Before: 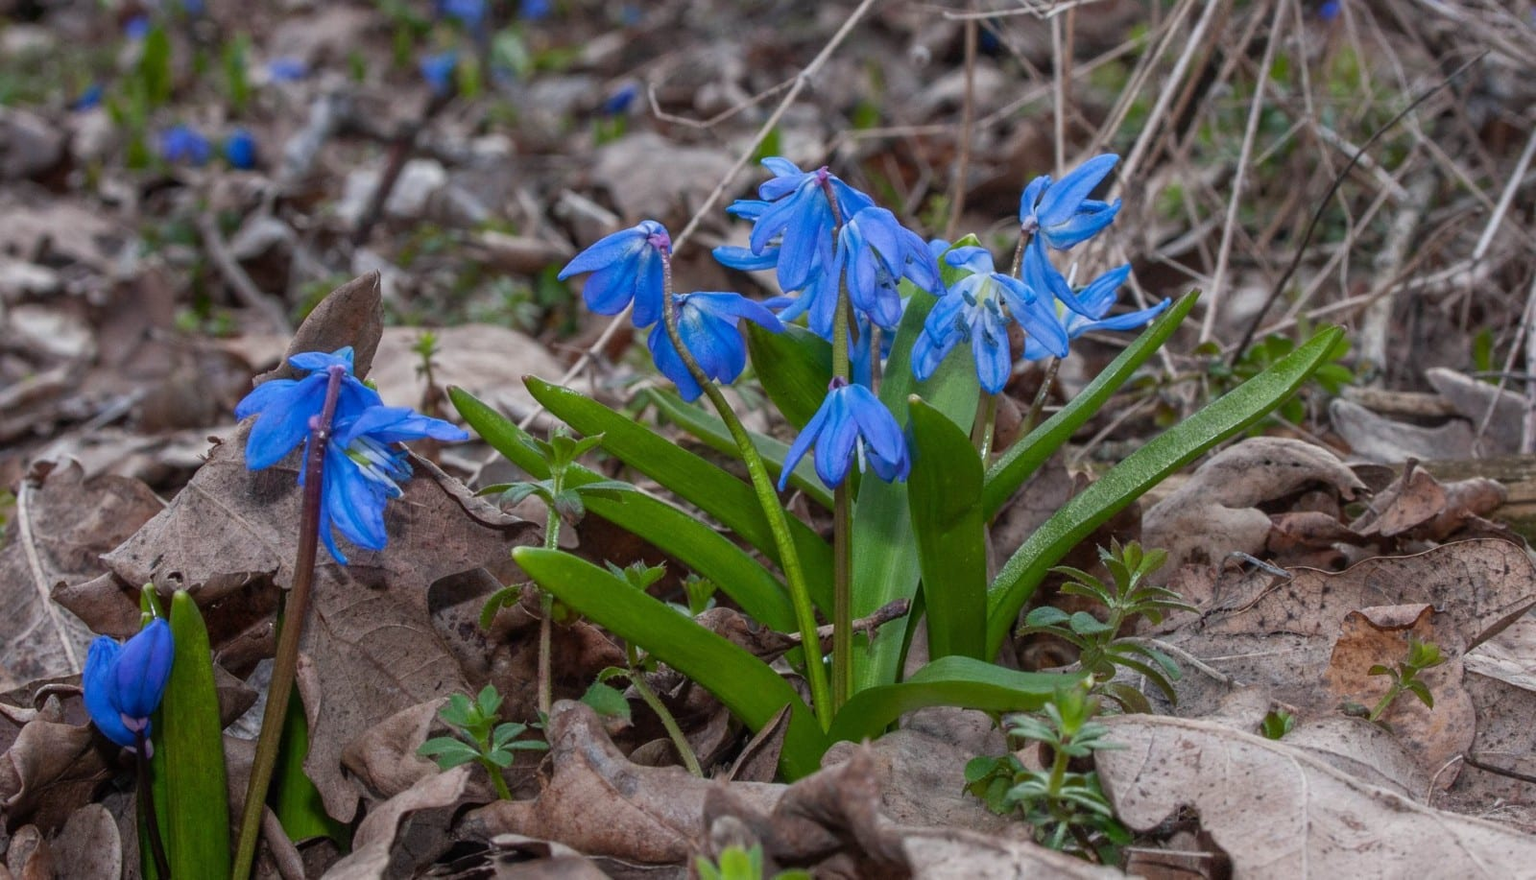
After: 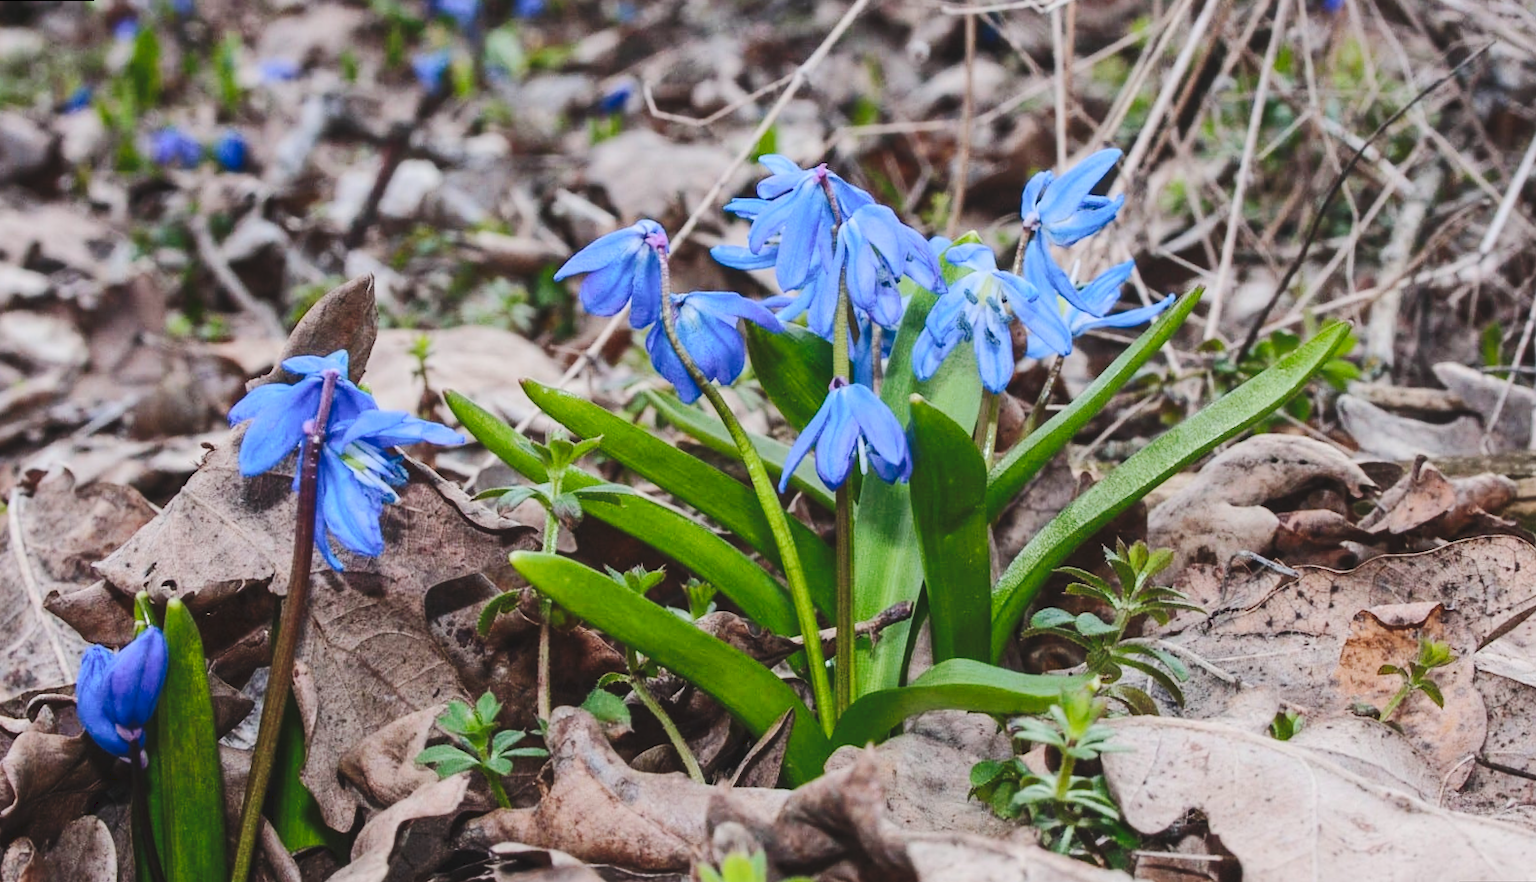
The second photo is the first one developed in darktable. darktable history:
rotate and perspective: rotation -0.45°, automatic cropping original format, crop left 0.008, crop right 0.992, crop top 0.012, crop bottom 0.988
rgb curve: curves: ch0 [(0, 0) (0.284, 0.292) (0.505, 0.644) (1, 1)]; ch1 [(0, 0) (0.284, 0.292) (0.505, 0.644) (1, 1)]; ch2 [(0, 0) (0.284, 0.292) (0.505, 0.644) (1, 1)], compensate middle gray true
tone curve: curves: ch0 [(0, 0) (0.003, 0.068) (0.011, 0.079) (0.025, 0.092) (0.044, 0.107) (0.069, 0.121) (0.1, 0.134) (0.136, 0.16) (0.177, 0.198) (0.224, 0.242) (0.277, 0.312) (0.335, 0.384) (0.399, 0.461) (0.468, 0.539) (0.543, 0.622) (0.623, 0.691) (0.709, 0.763) (0.801, 0.833) (0.898, 0.909) (1, 1)], preserve colors none
